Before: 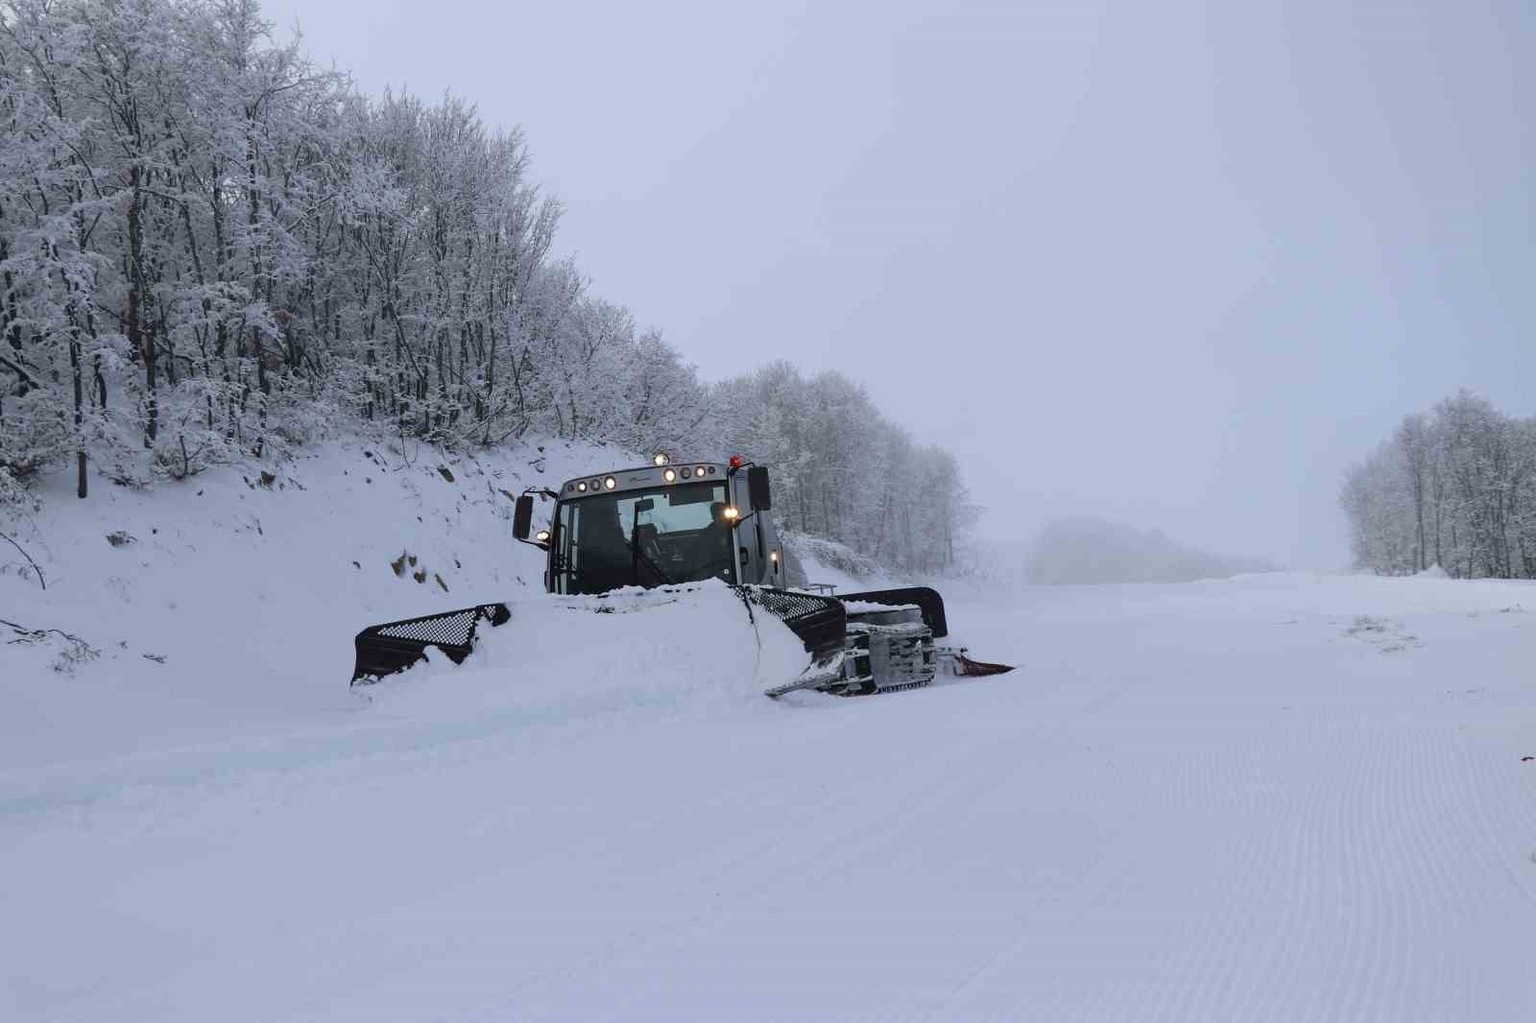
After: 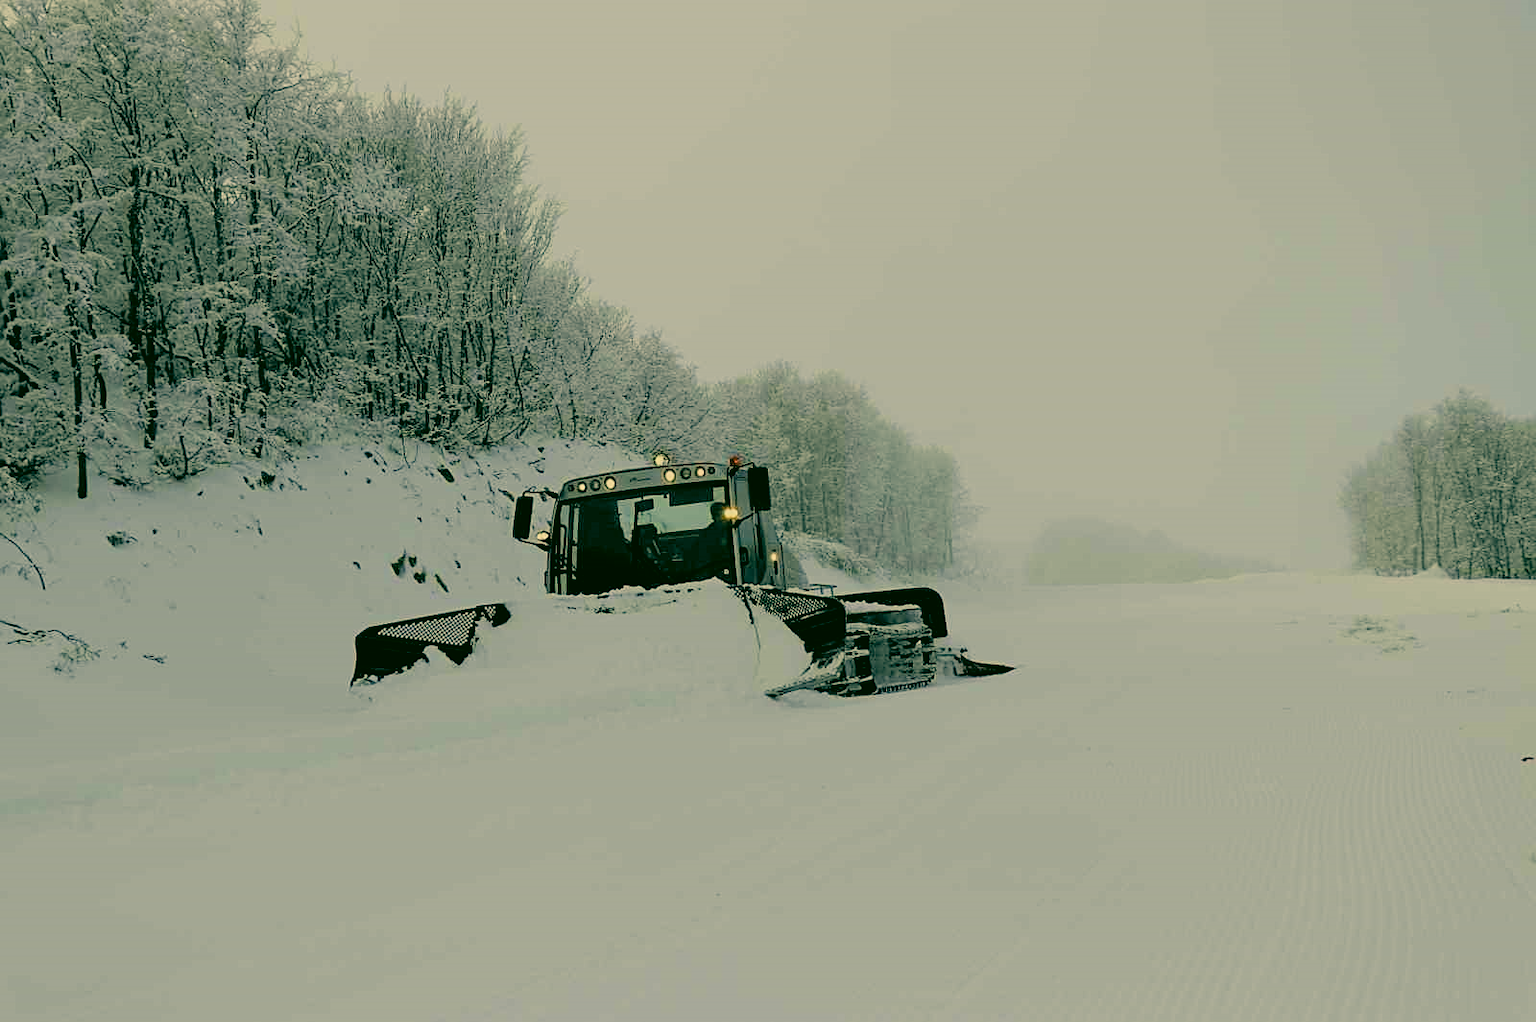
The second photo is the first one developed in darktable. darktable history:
crop: bottom 0.071%
filmic rgb: black relative exposure -4.58 EV, white relative exposure 4.8 EV, threshold 3 EV, hardness 2.36, latitude 36.07%, contrast 1.048, highlights saturation mix 1.32%, shadows ↔ highlights balance 1.25%, color science v4 (2020), enable highlight reconstruction true
sharpen: on, module defaults
color correction: highlights a* 5.62, highlights b* 33.57, shadows a* -25.86, shadows b* 4.02
